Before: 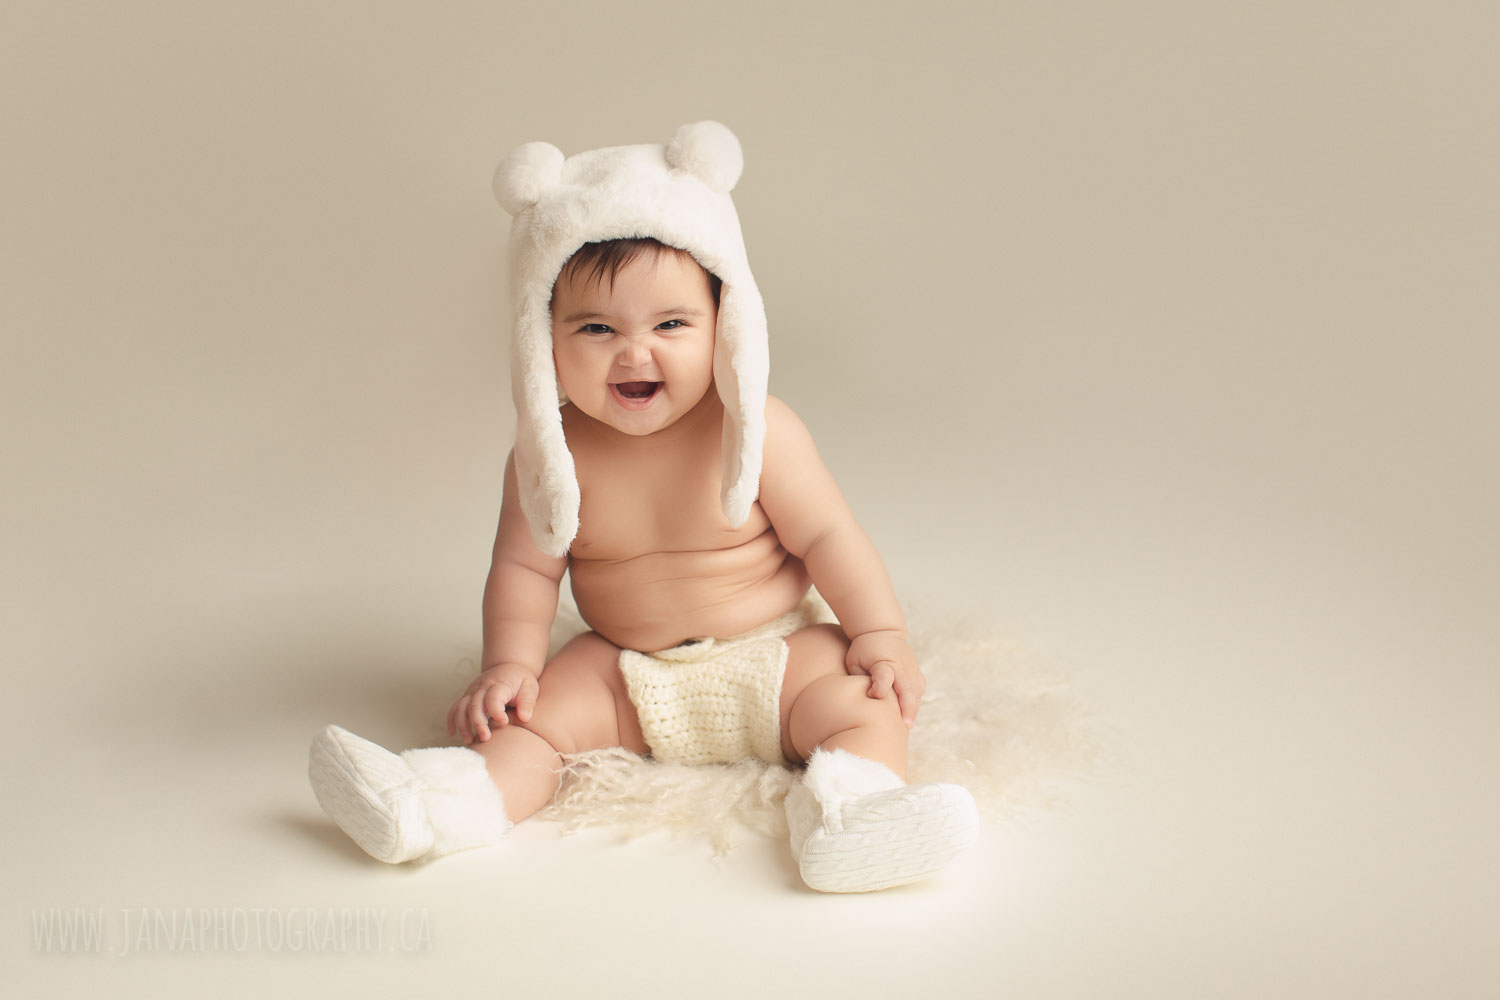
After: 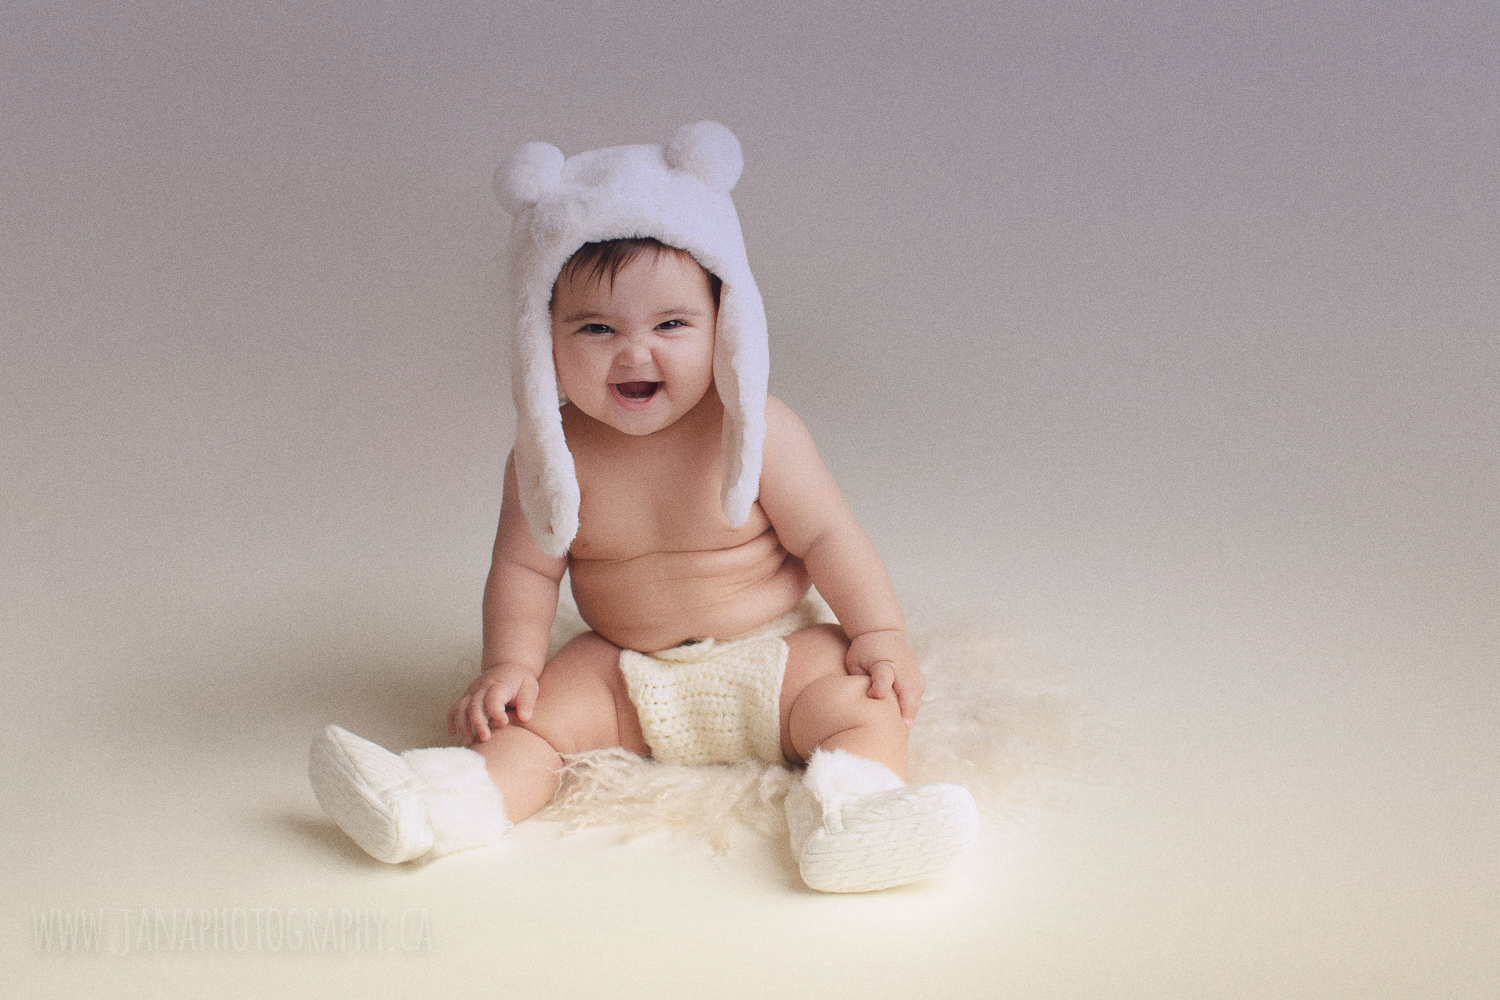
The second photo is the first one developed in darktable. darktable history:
white balance: red 1, blue 1
grain: coarseness 0.09 ISO
graduated density: hue 238.83°, saturation 50%
